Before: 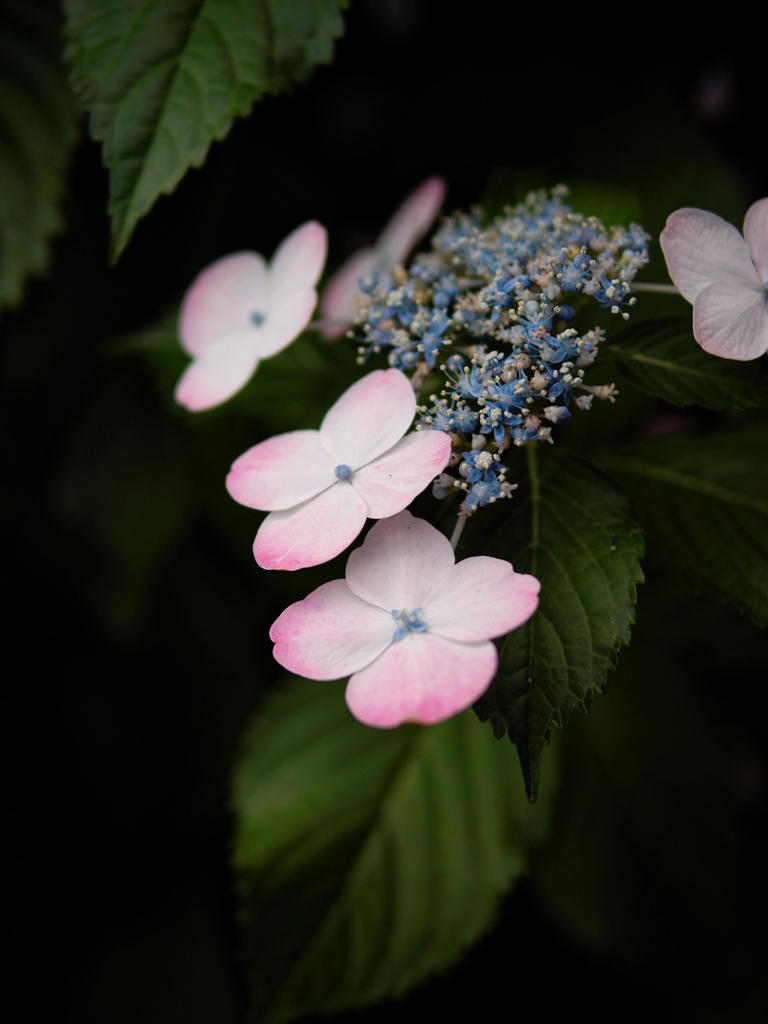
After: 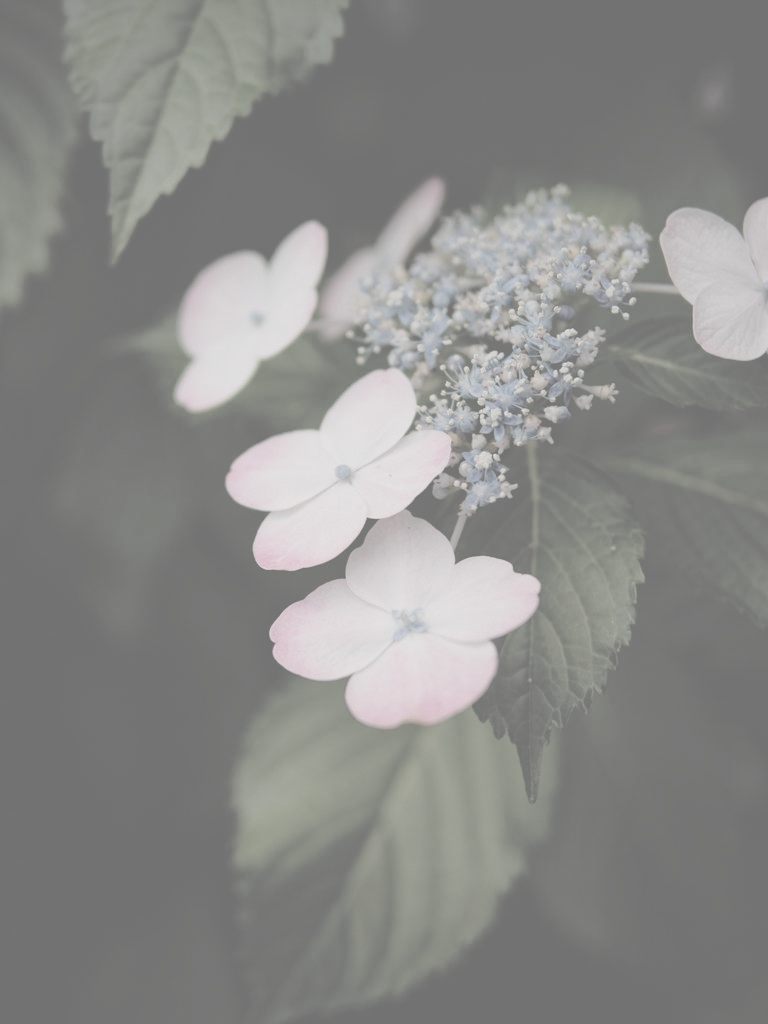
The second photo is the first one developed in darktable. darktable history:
contrast brightness saturation: contrast -0.318, brightness 0.751, saturation -0.783
